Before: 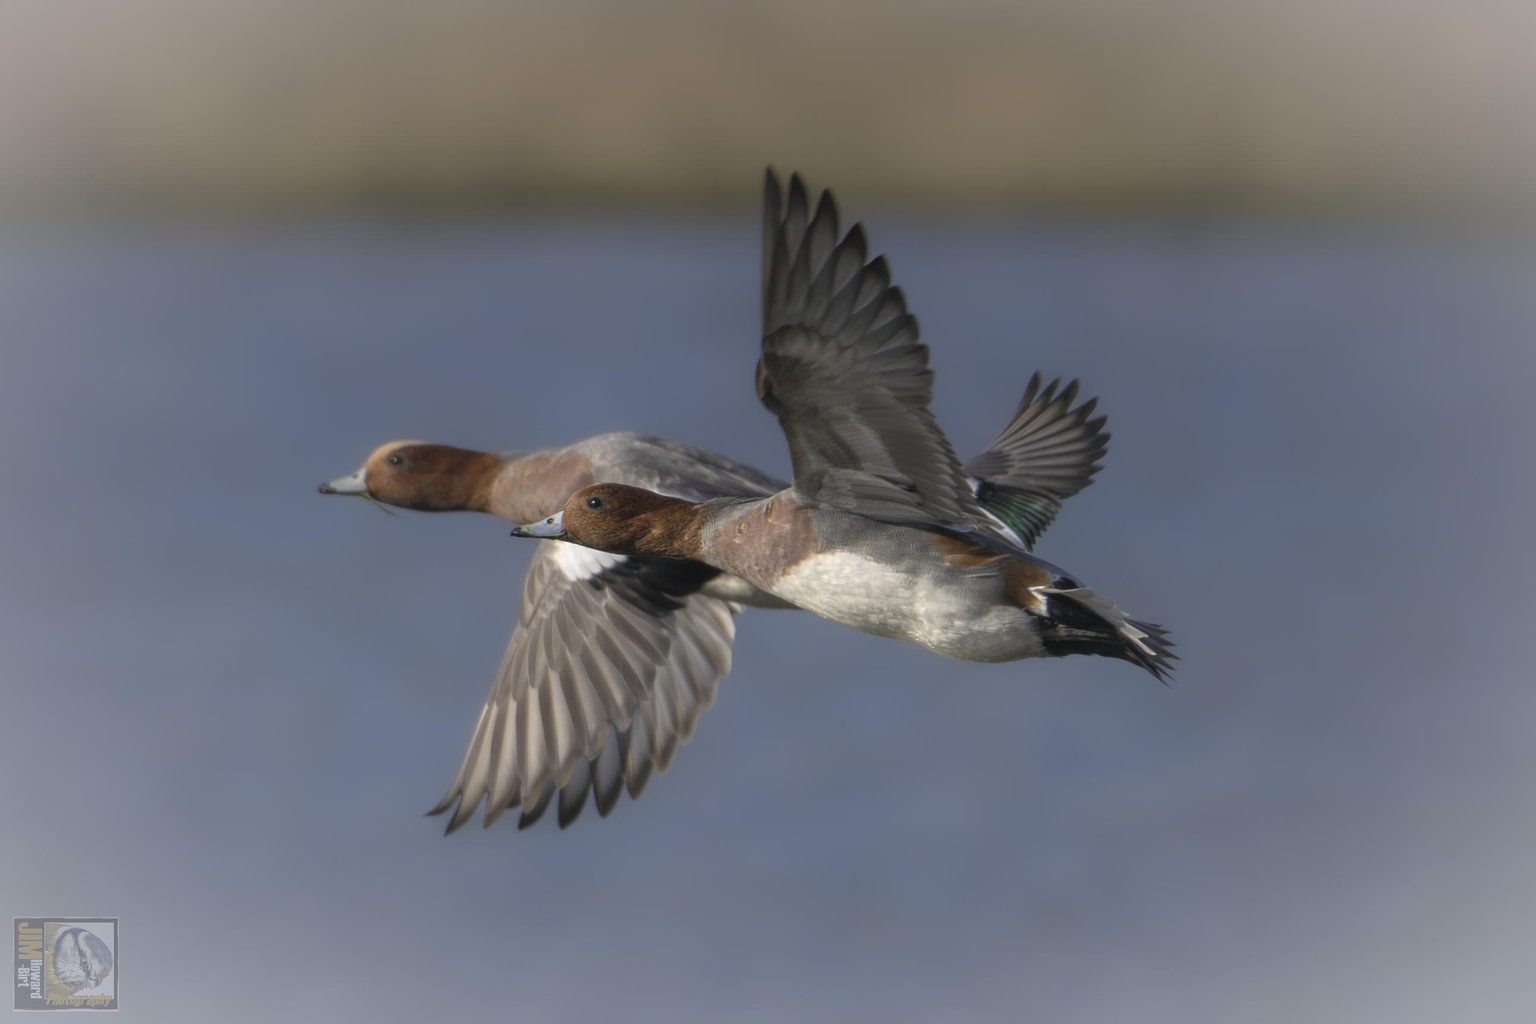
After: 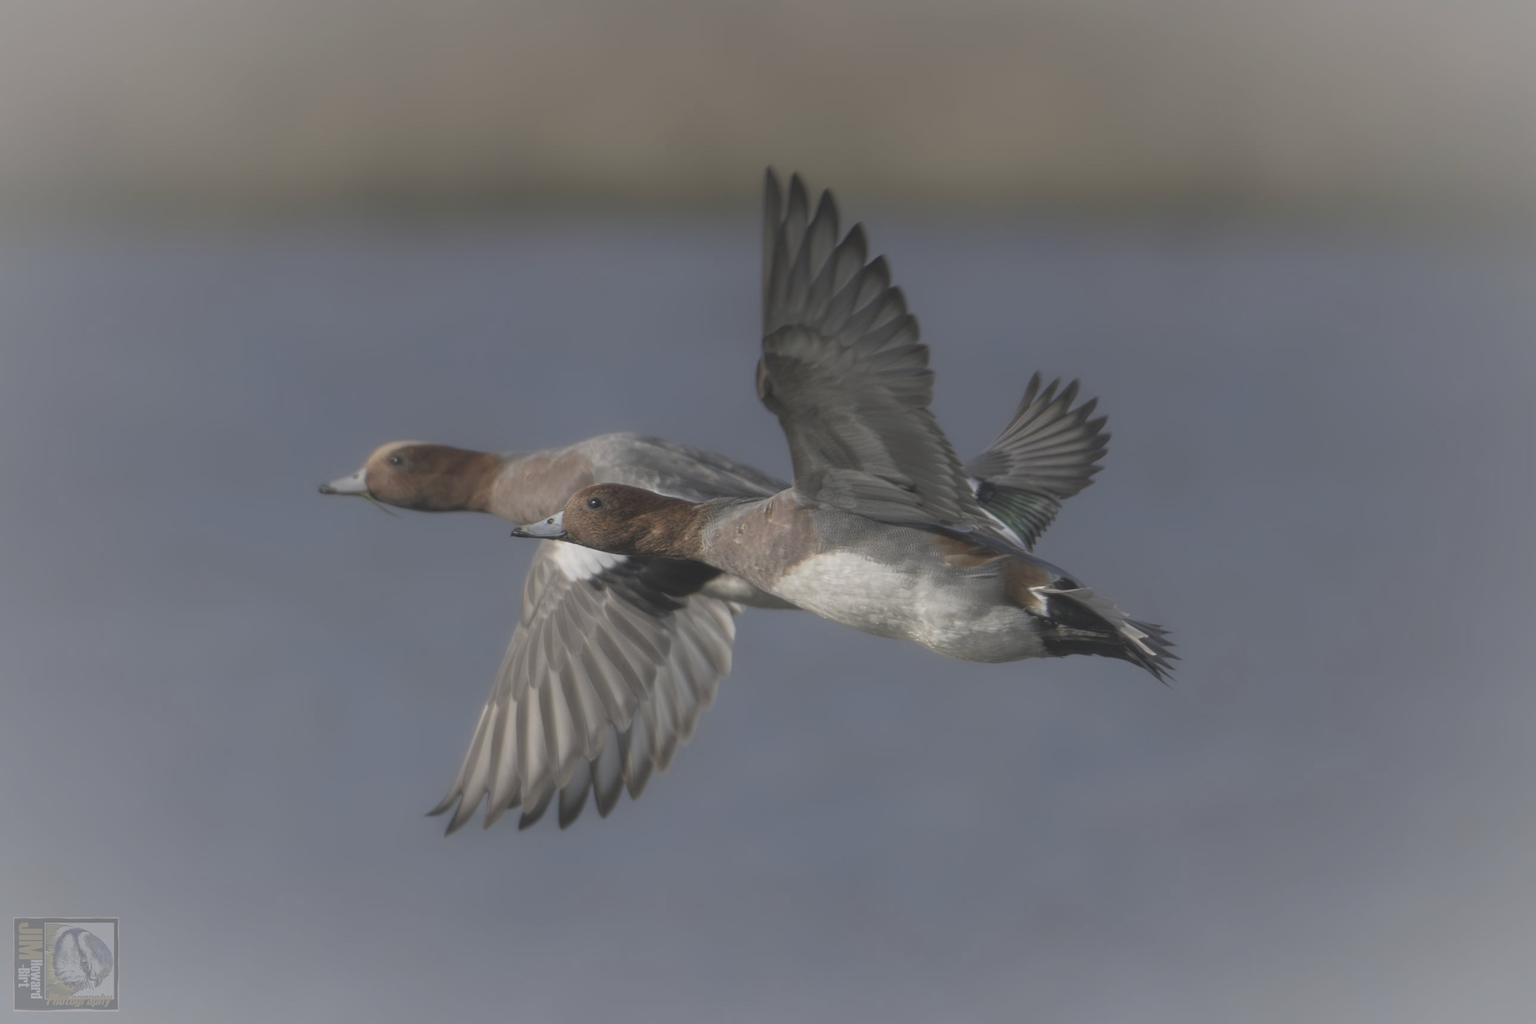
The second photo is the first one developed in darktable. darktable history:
contrast brightness saturation: contrast -0.26, saturation -0.43
exposure: exposure 0 EV, compensate highlight preservation false
